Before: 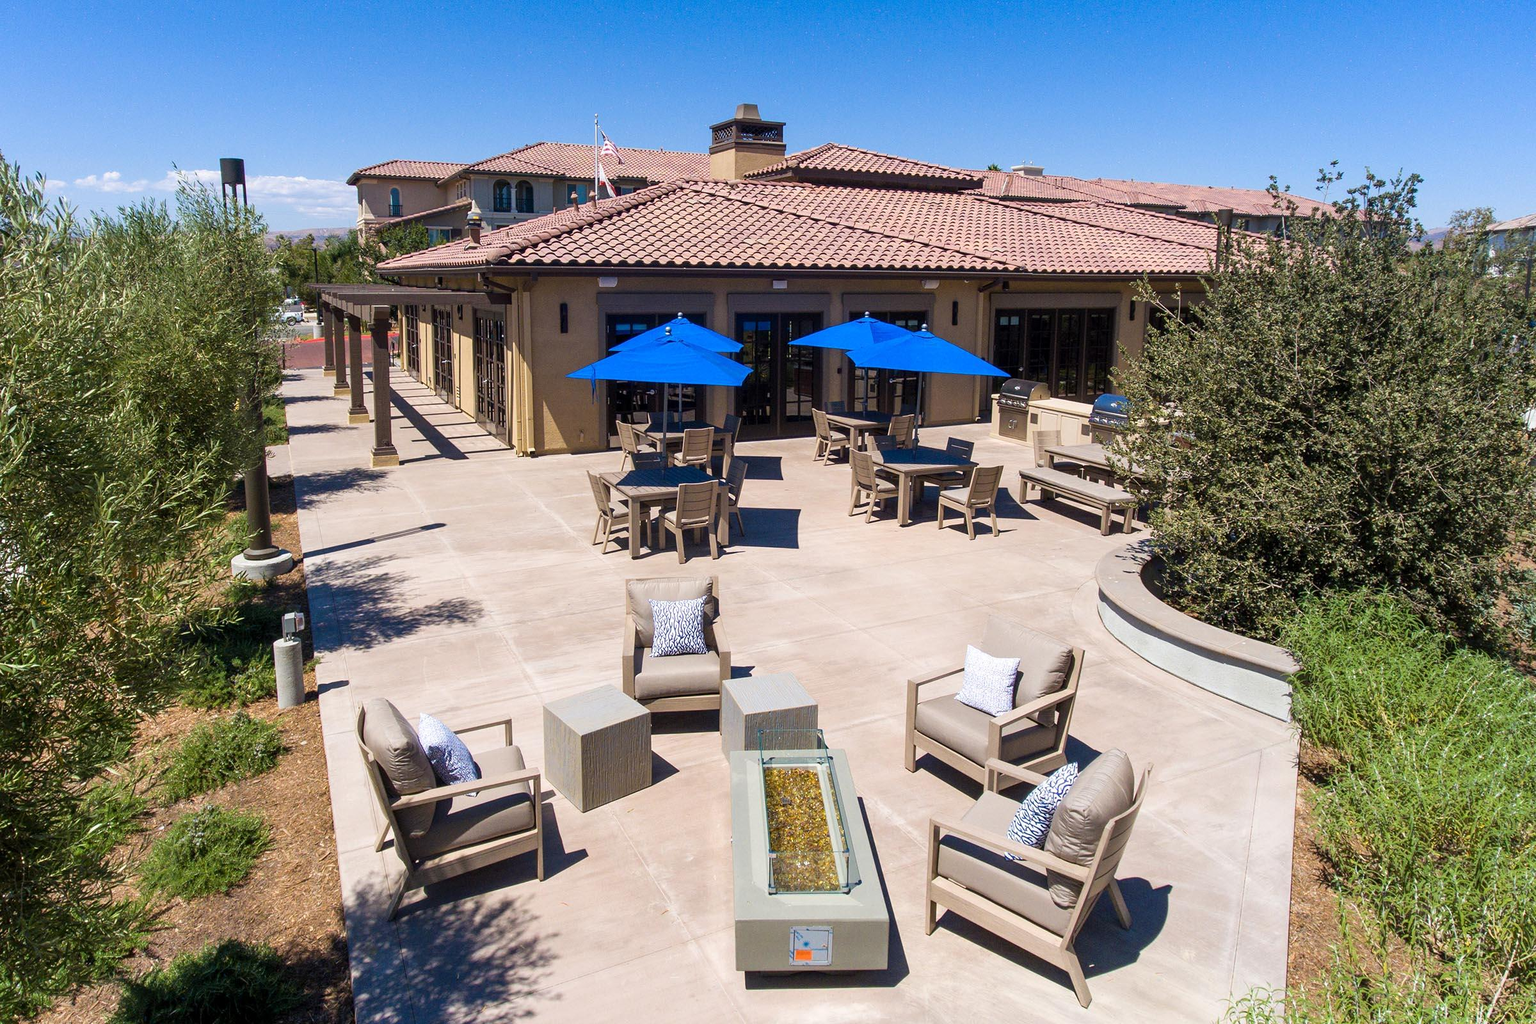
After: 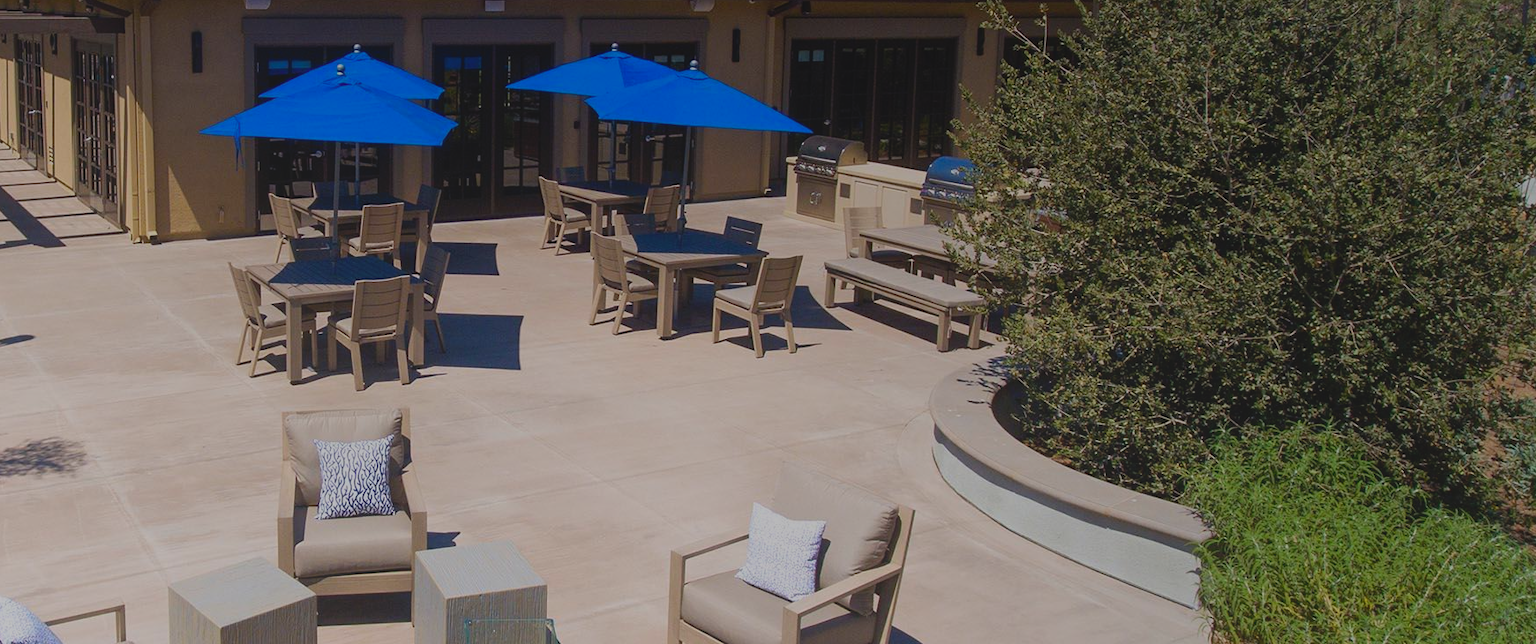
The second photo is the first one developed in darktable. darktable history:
local contrast: detail 69%
crop and rotate: left 27.456%, top 27.407%, bottom 26.92%
exposure: black level correction 0, exposure -0.735 EV, compensate highlight preservation false
